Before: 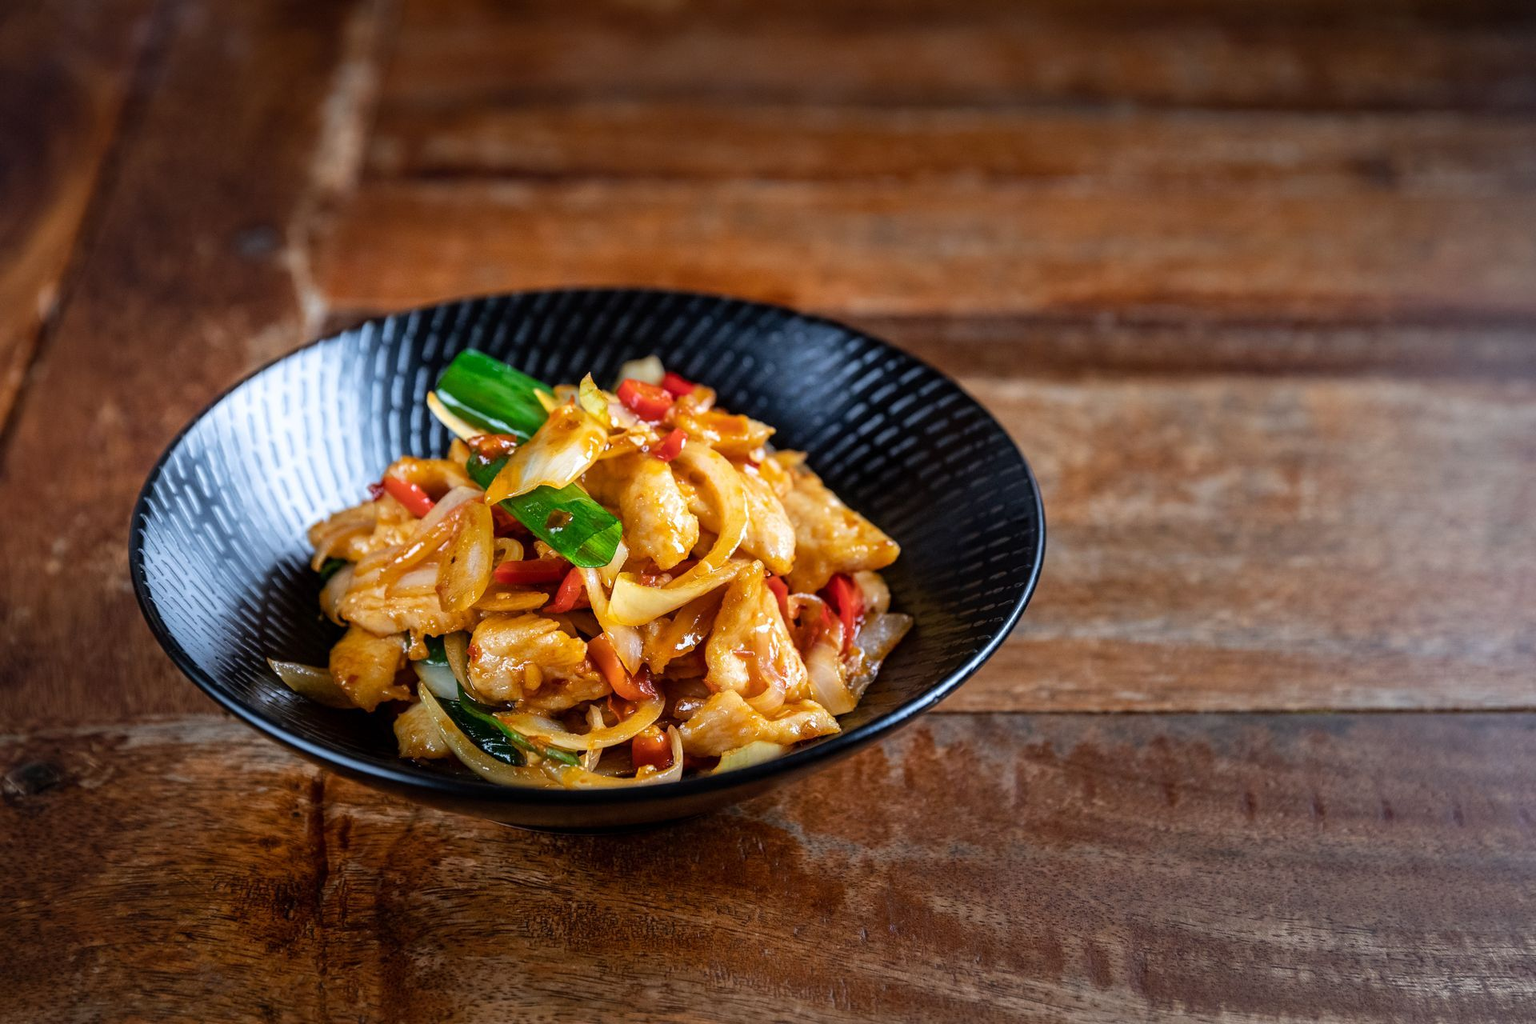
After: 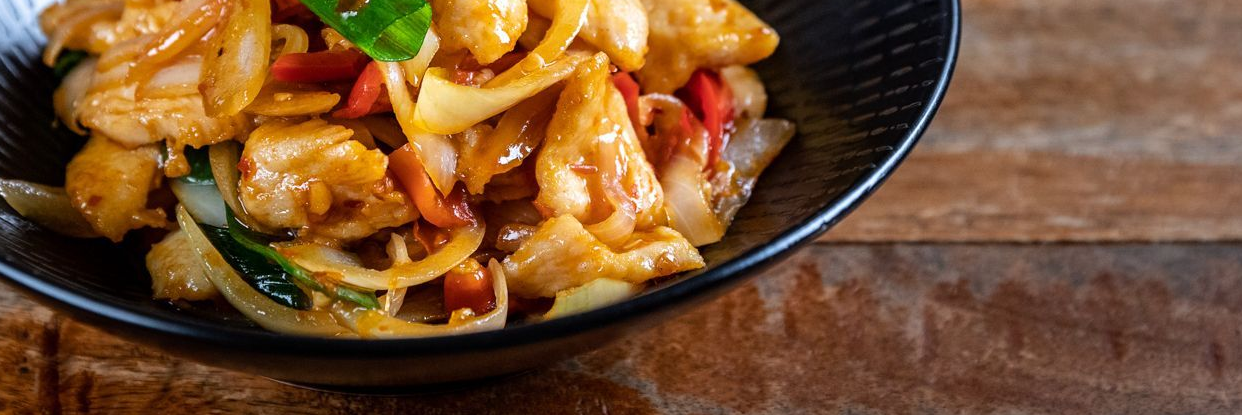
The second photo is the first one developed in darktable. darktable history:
crop: left 18.046%, top 50.688%, right 17.235%, bottom 16.881%
